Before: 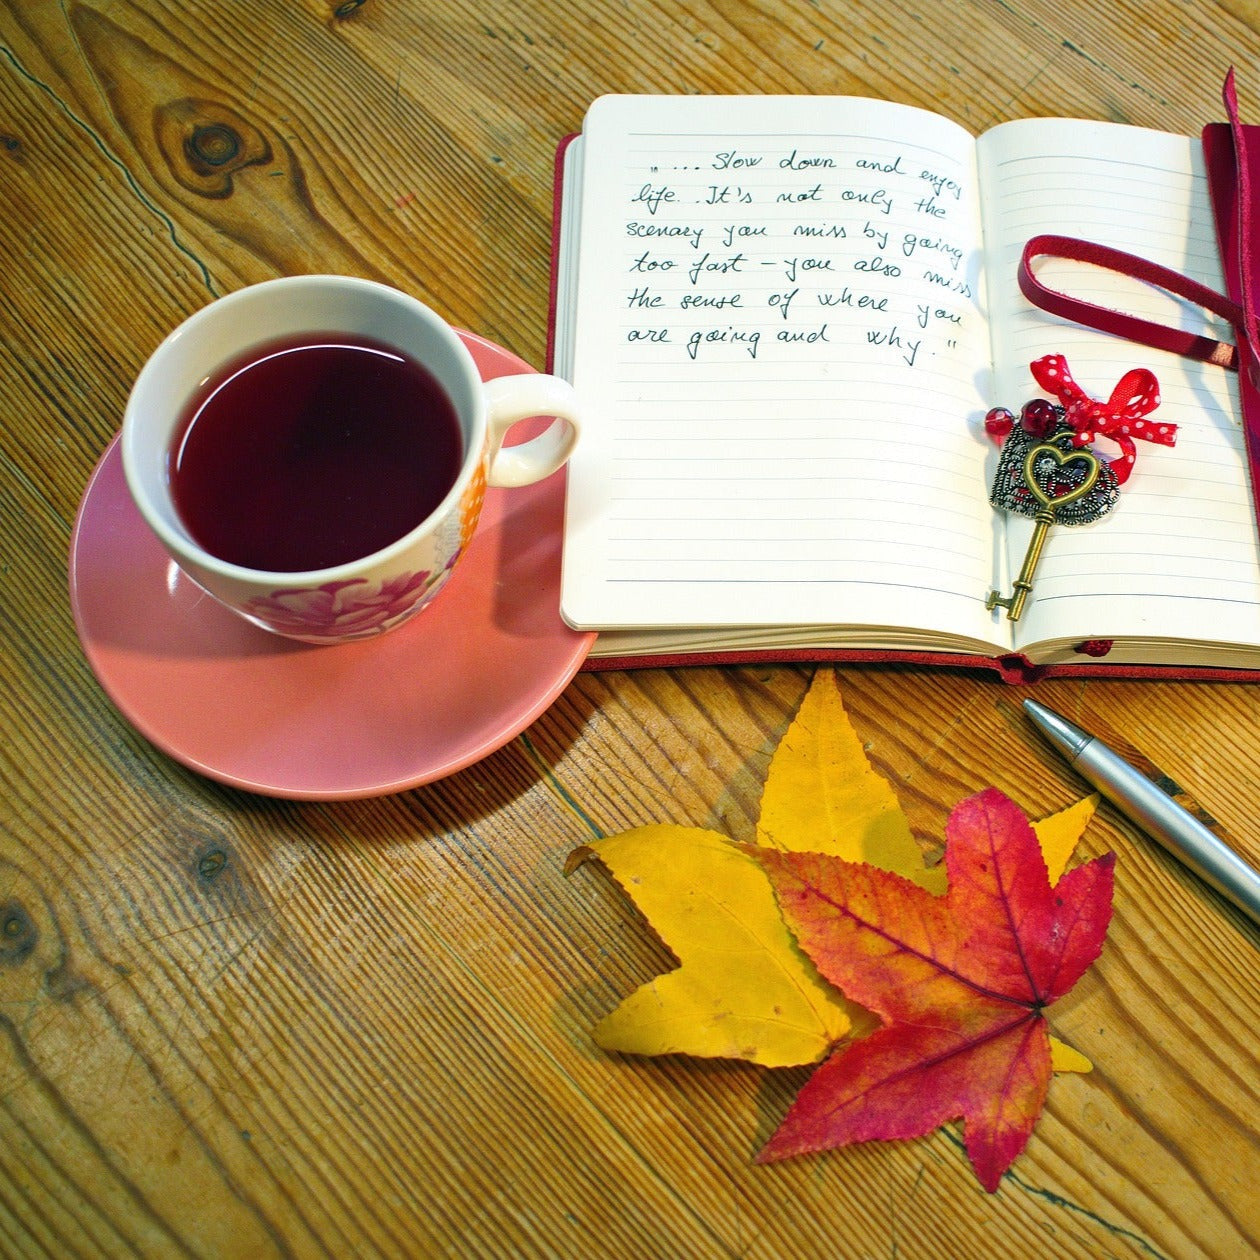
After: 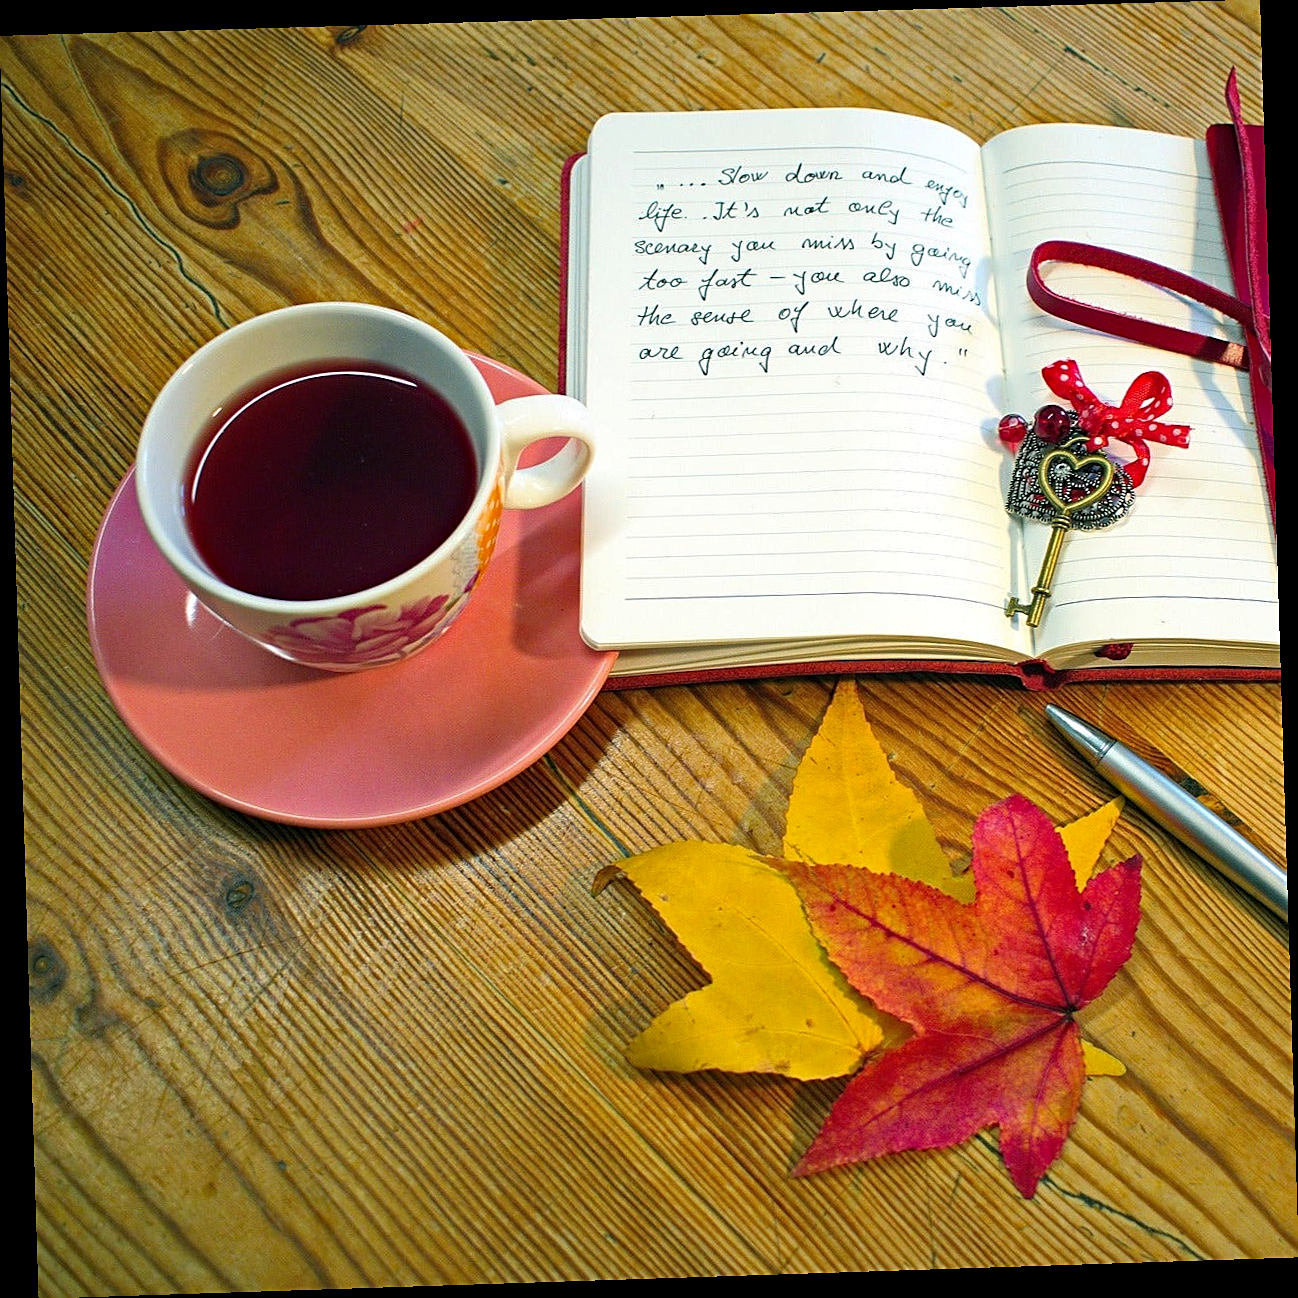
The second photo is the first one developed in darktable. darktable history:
rotate and perspective: rotation -1.77°, lens shift (horizontal) 0.004, automatic cropping off
exposure: compensate highlight preservation false
haze removal: compatibility mode true, adaptive false
sharpen: on, module defaults
